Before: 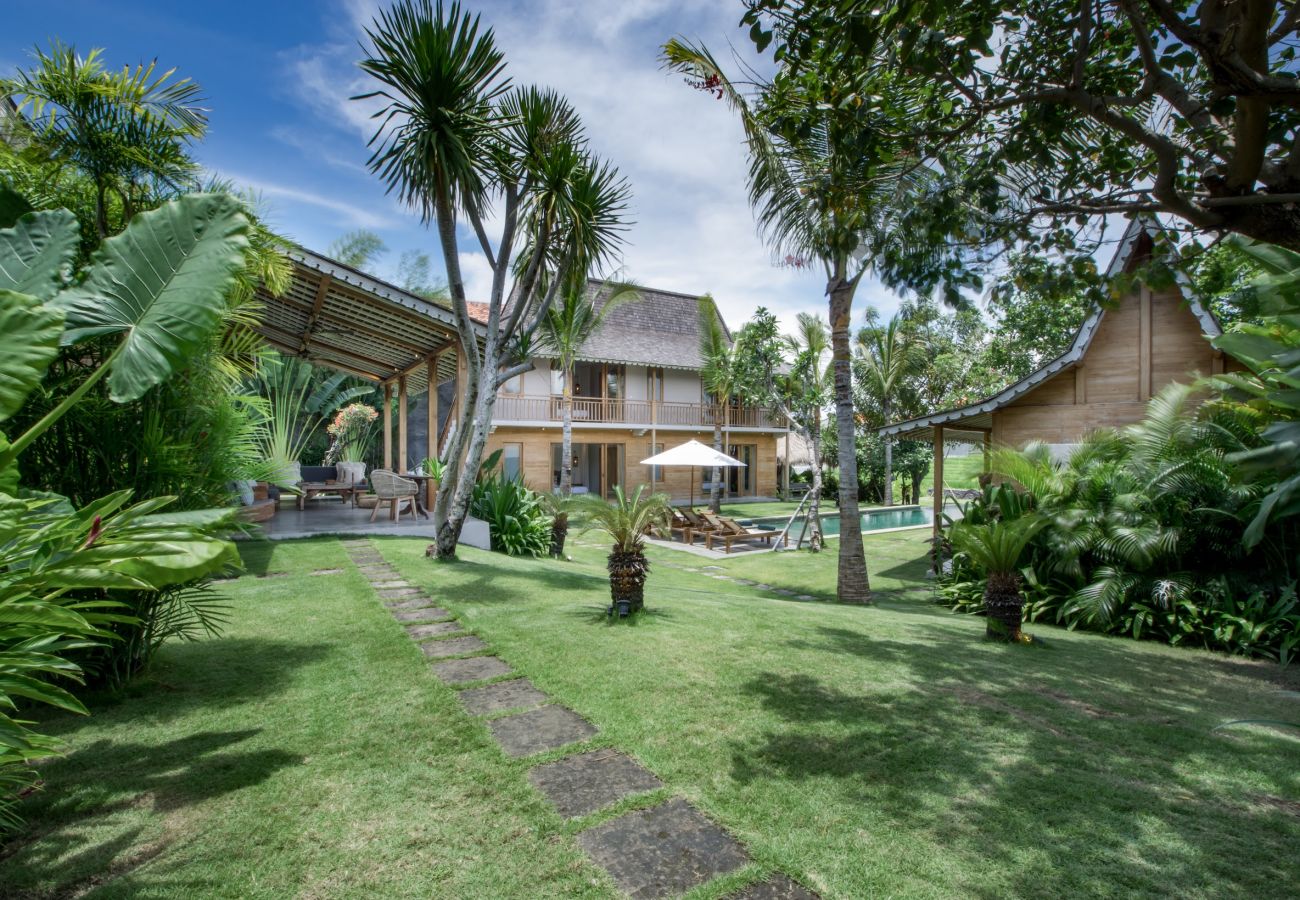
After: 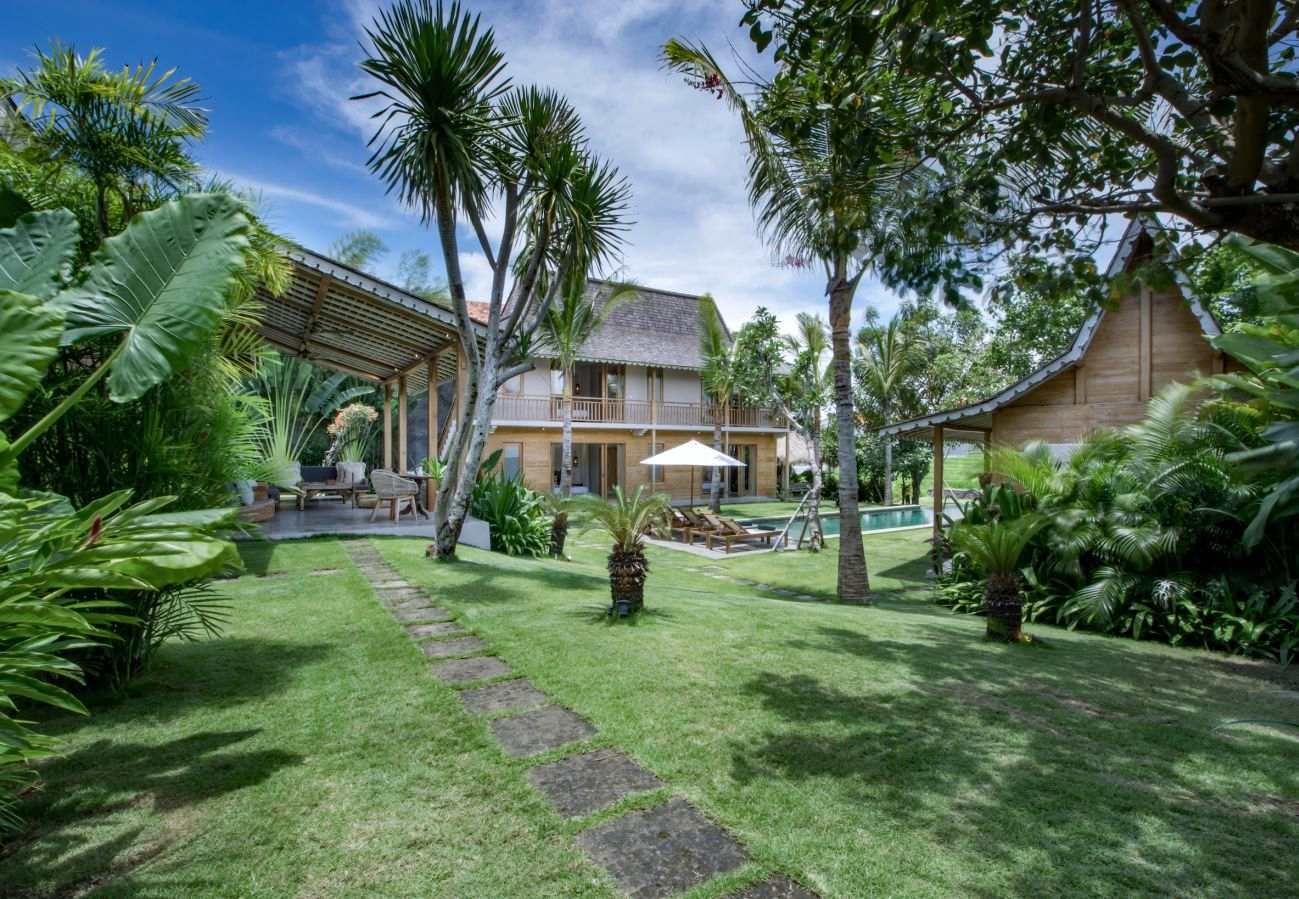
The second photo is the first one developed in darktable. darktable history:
white balance: red 0.98, blue 1.034
haze removal: compatibility mode true, adaptive false
